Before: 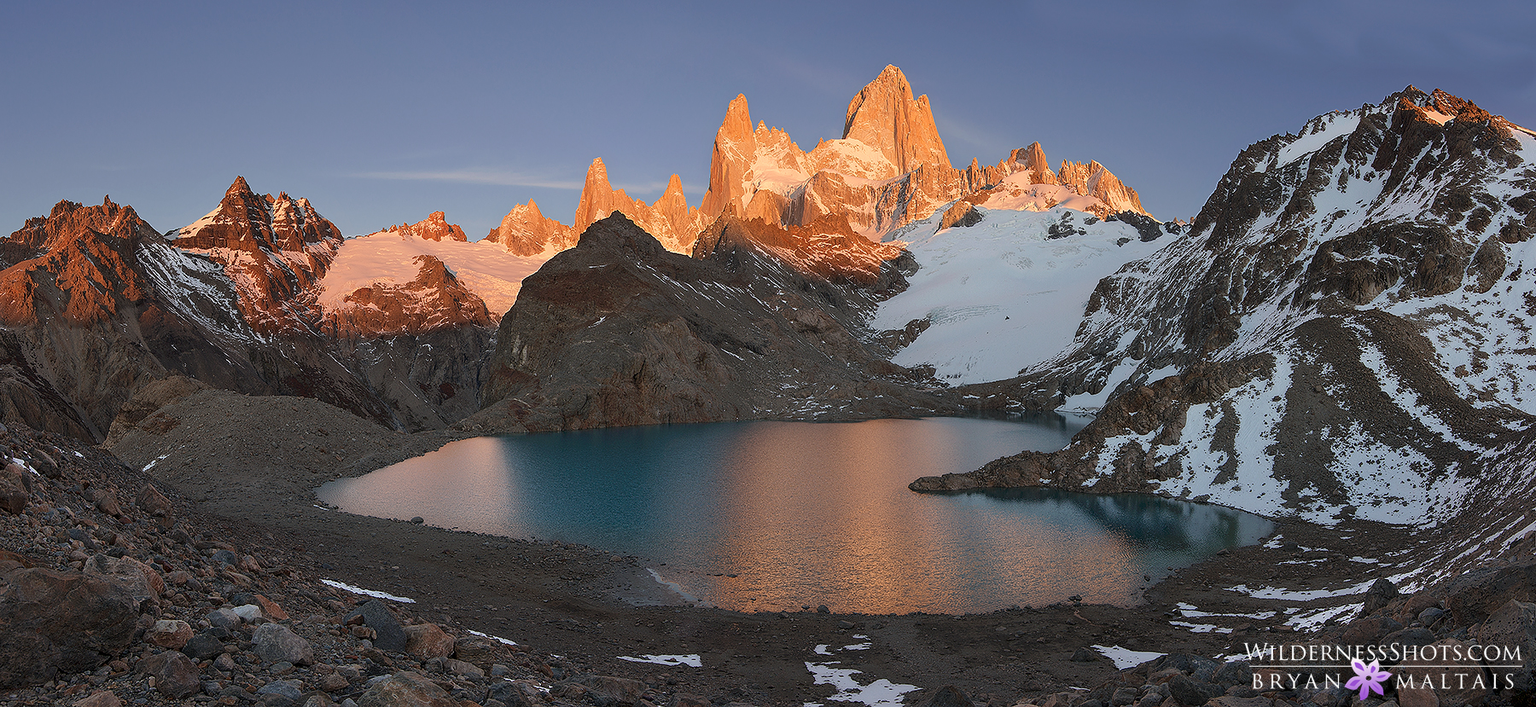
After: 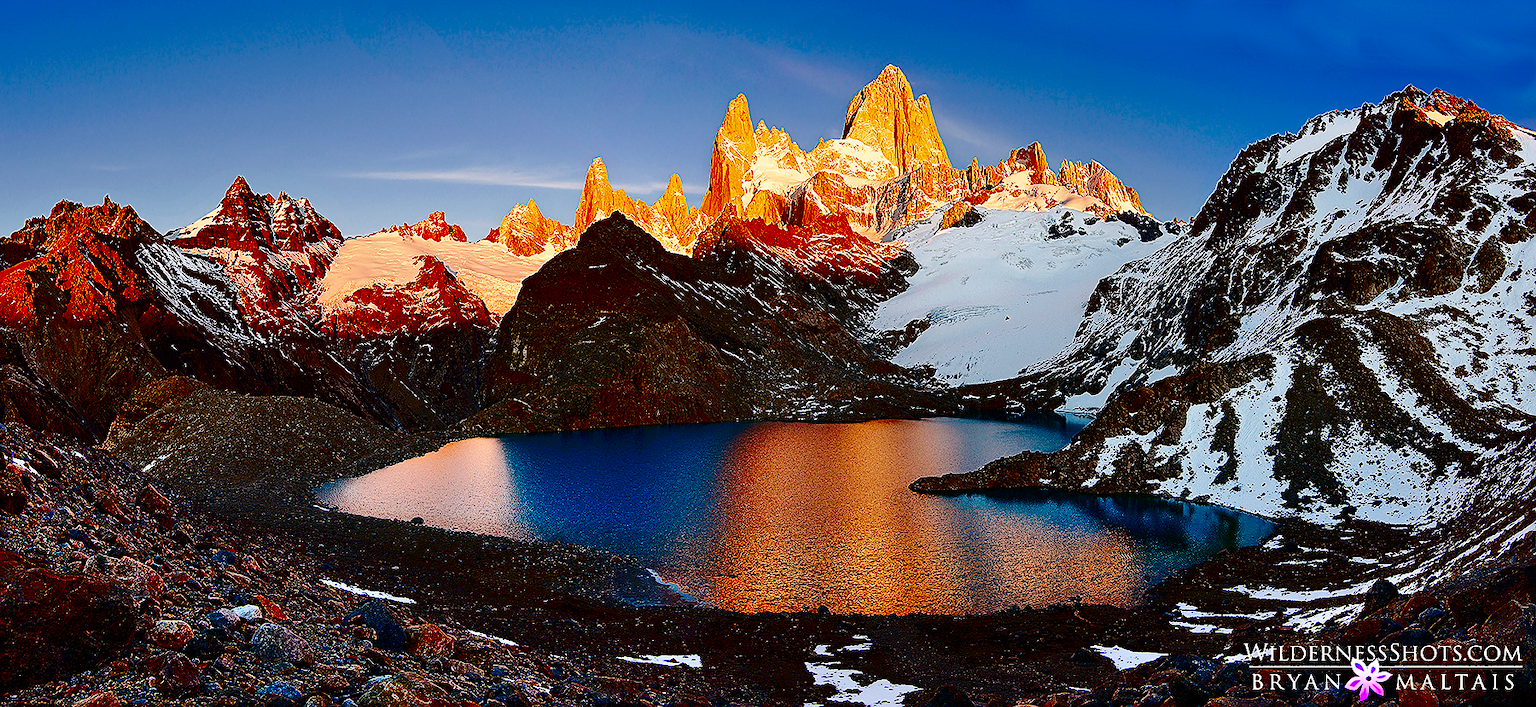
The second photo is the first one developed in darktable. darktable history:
contrast brightness saturation: brightness -1, saturation 1
base curve: curves: ch0 [(0, 0) (0.007, 0.004) (0.027, 0.03) (0.046, 0.07) (0.207, 0.54) (0.442, 0.872) (0.673, 0.972) (1, 1)], preserve colors none
sharpen: on, module defaults
shadows and highlights: low approximation 0.01, soften with gaussian
